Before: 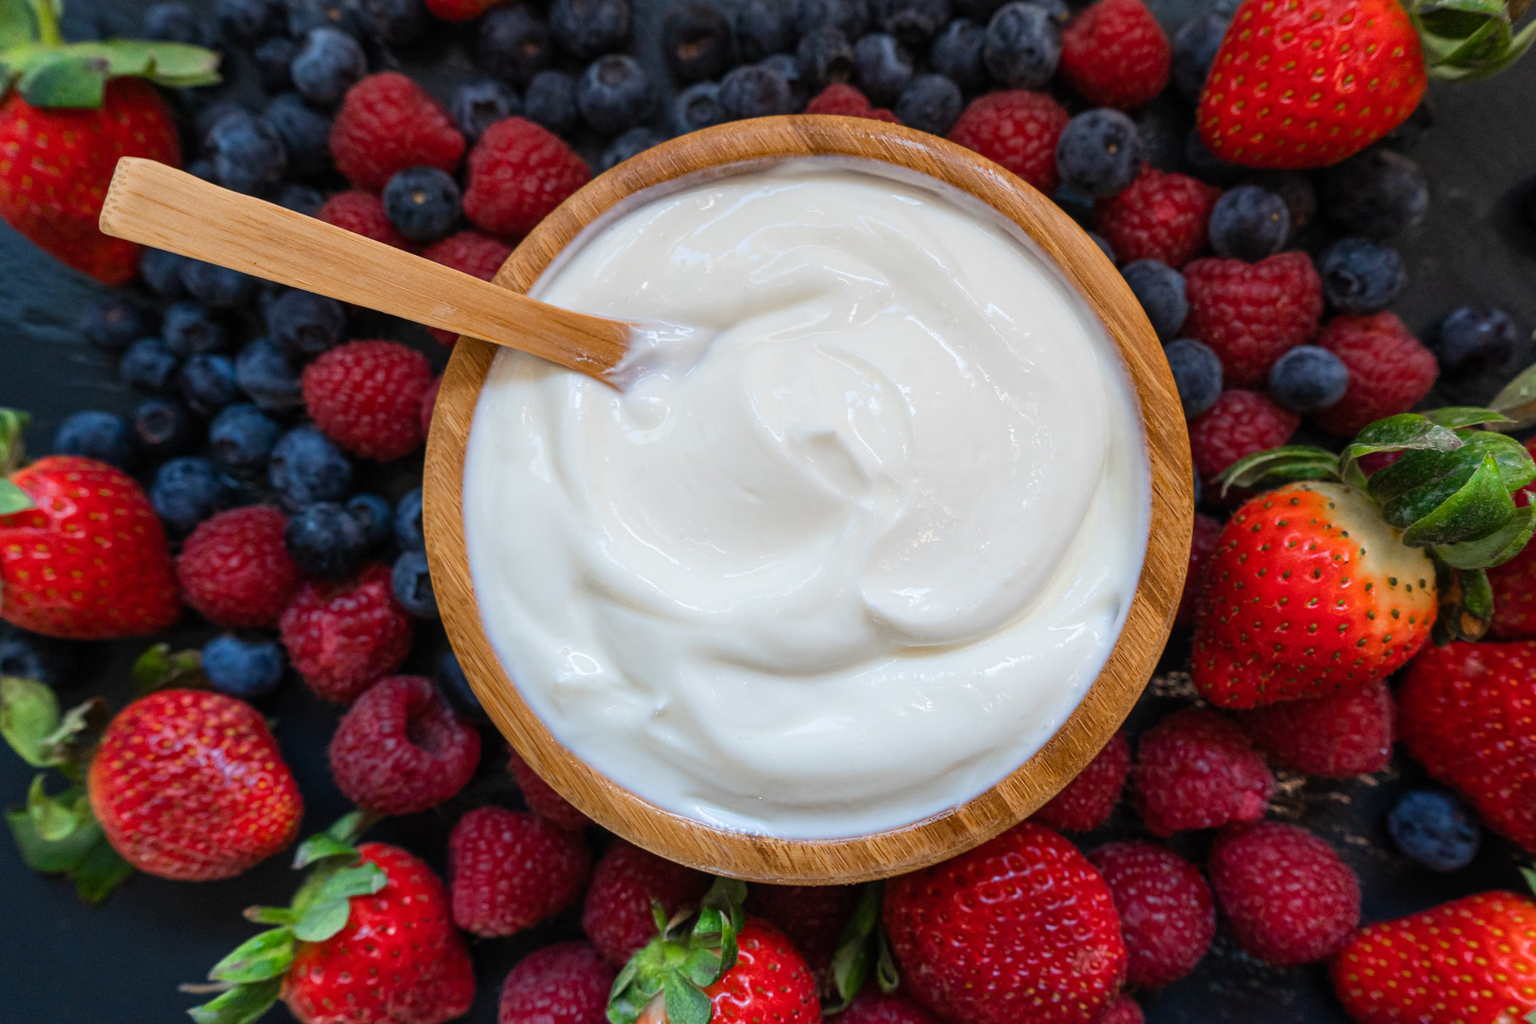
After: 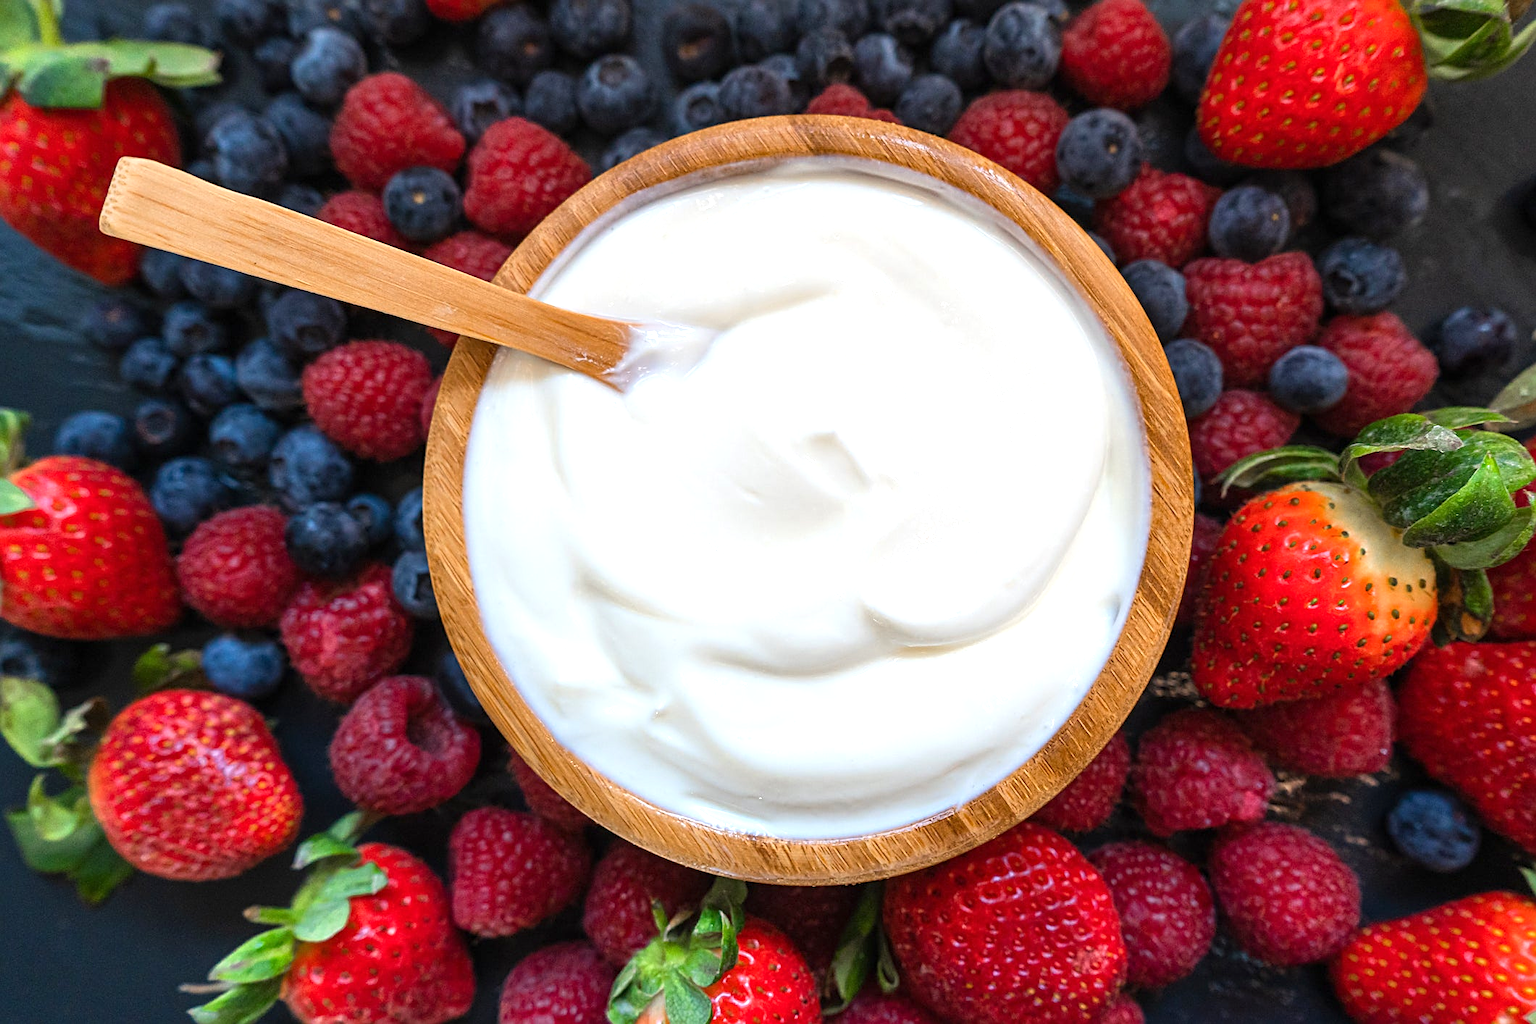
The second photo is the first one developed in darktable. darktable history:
sharpen: on, module defaults
exposure: exposure 0.63 EV, compensate highlight preservation false
